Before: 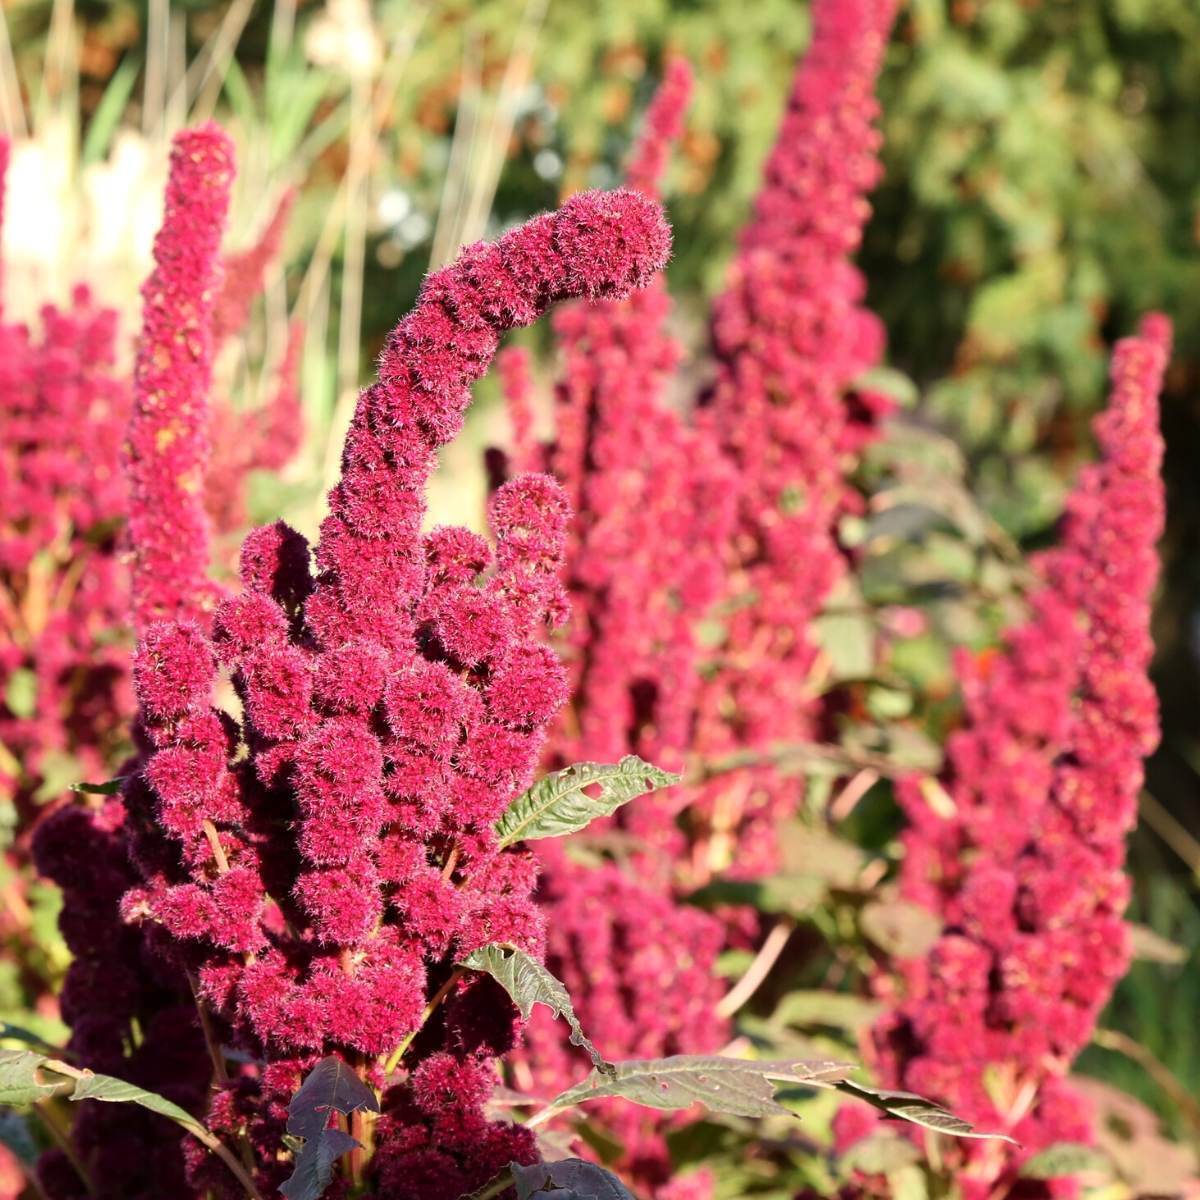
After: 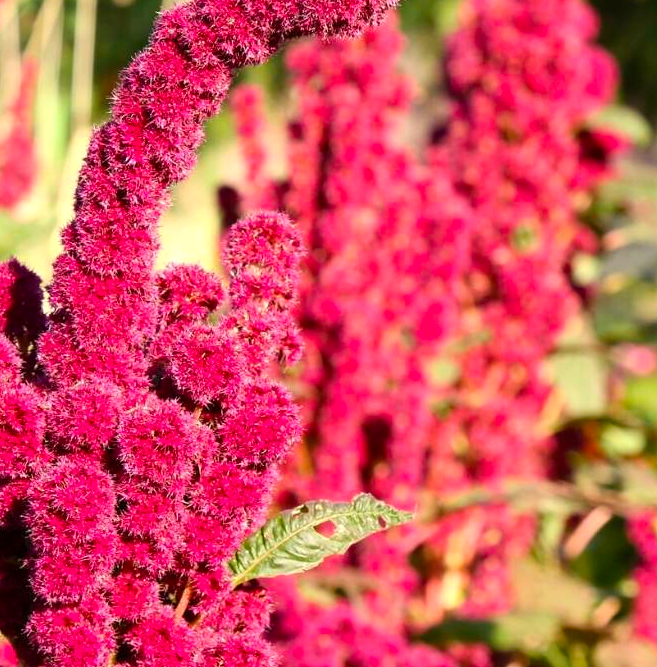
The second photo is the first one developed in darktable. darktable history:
crop and rotate: left 22.291%, top 21.91%, right 22.914%, bottom 22.447%
color balance rgb: highlights gain › luminance 9.683%, linear chroma grading › global chroma 14.468%, perceptual saturation grading › global saturation 10.154%
color zones: curves: ch1 [(0, 0.513) (0.143, 0.524) (0.286, 0.511) (0.429, 0.506) (0.571, 0.503) (0.714, 0.503) (0.857, 0.508) (1, 0.513)]
